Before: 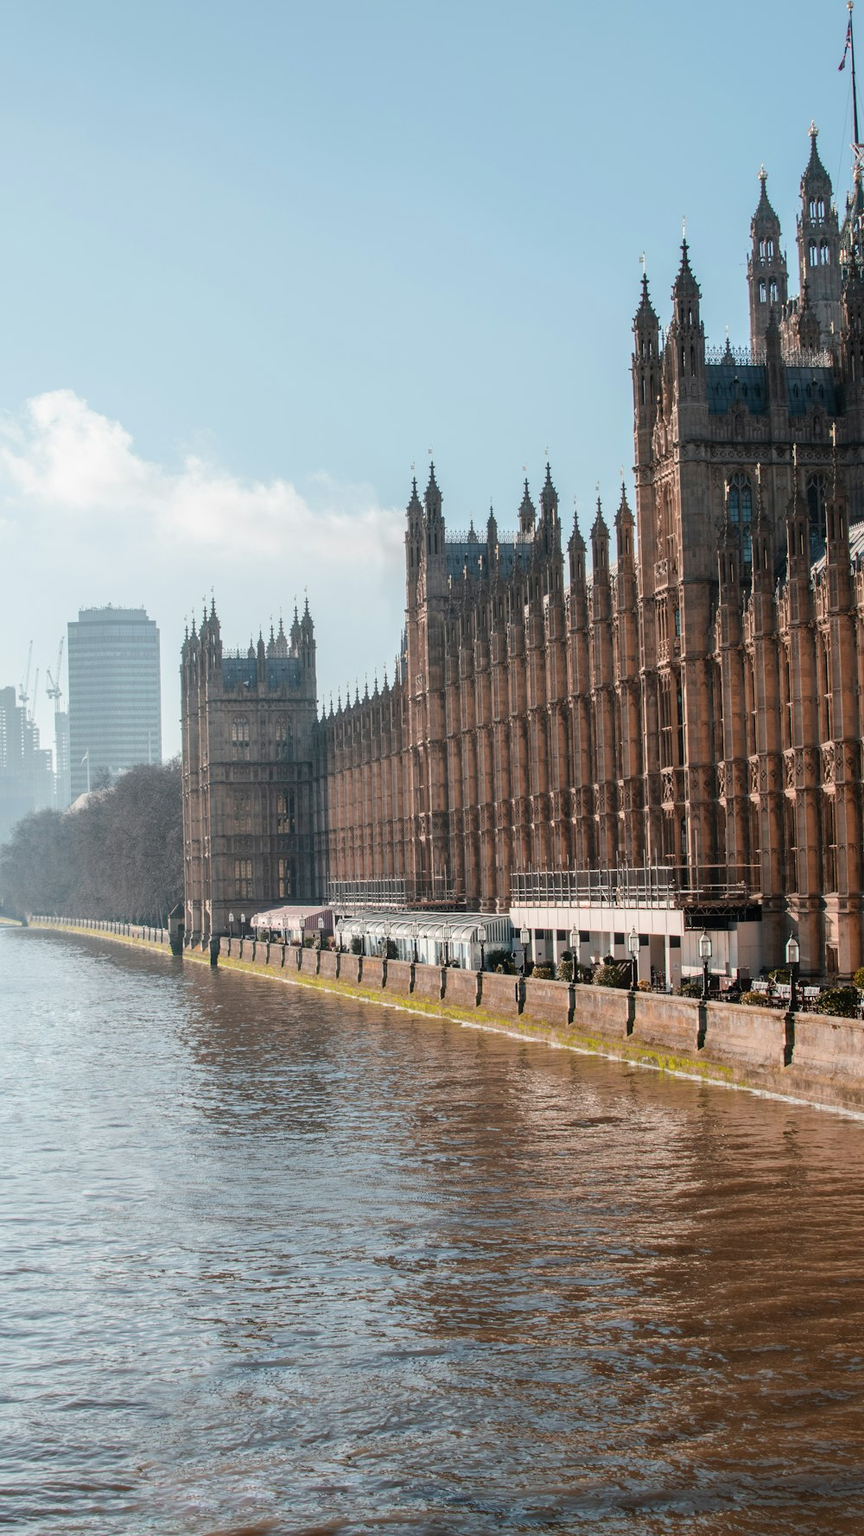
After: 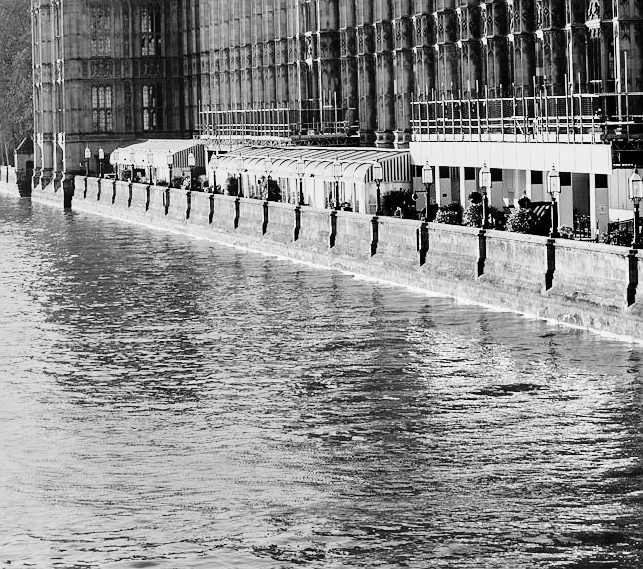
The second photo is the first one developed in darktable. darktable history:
base curve: curves: ch0 [(0, 0) (0.032, 0.037) (0.105, 0.228) (0.435, 0.76) (0.856, 0.983) (1, 1)]
crop: left 18.091%, top 51.13%, right 17.525%, bottom 16.85%
sharpen: radius 0.969, amount 0.604
contrast brightness saturation: contrast 0.24, brightness -0.24, saturation 0.14
monochrome: a 26.22, b 42.67, size 0.8
